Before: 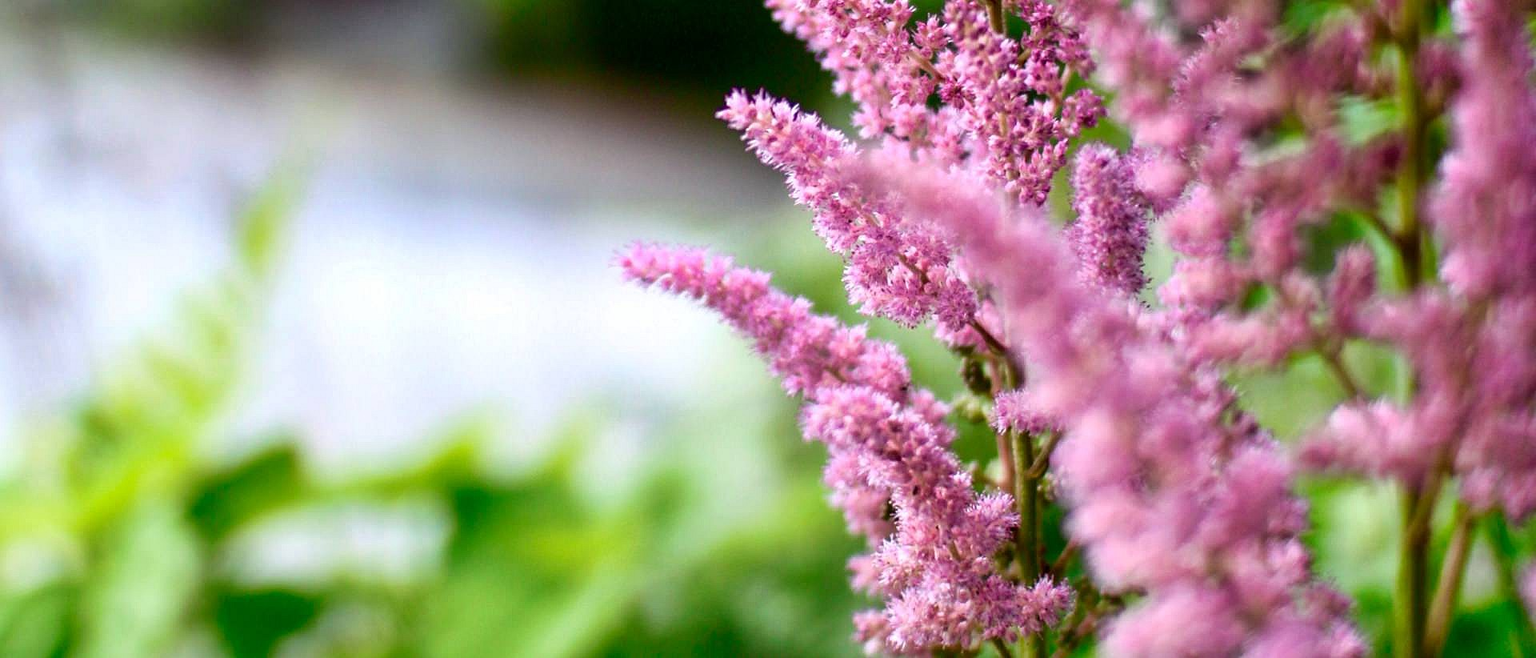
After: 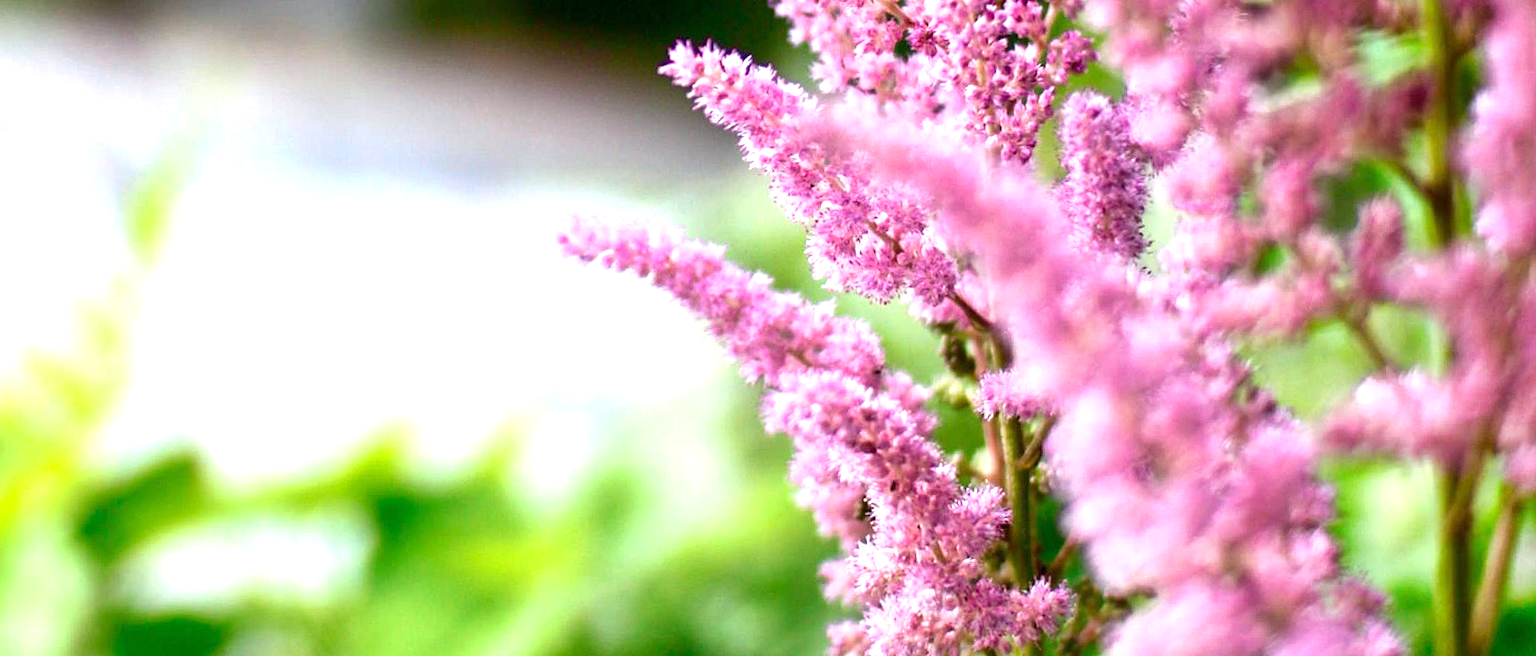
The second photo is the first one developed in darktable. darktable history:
exposure: exposure 0.752 EV, compensate highlight preservation false
crop and rotate: angle 1.48°, left 5.571%, top 5.704%
